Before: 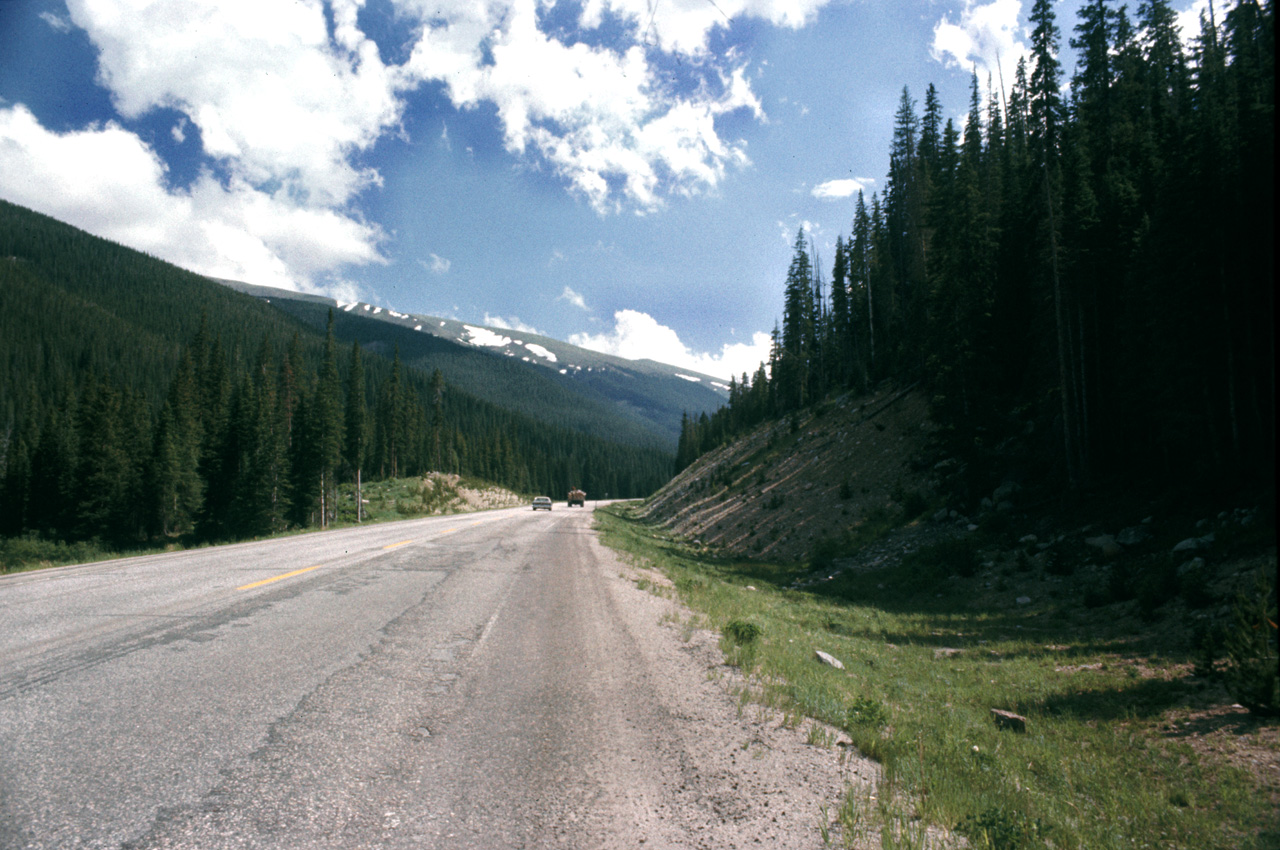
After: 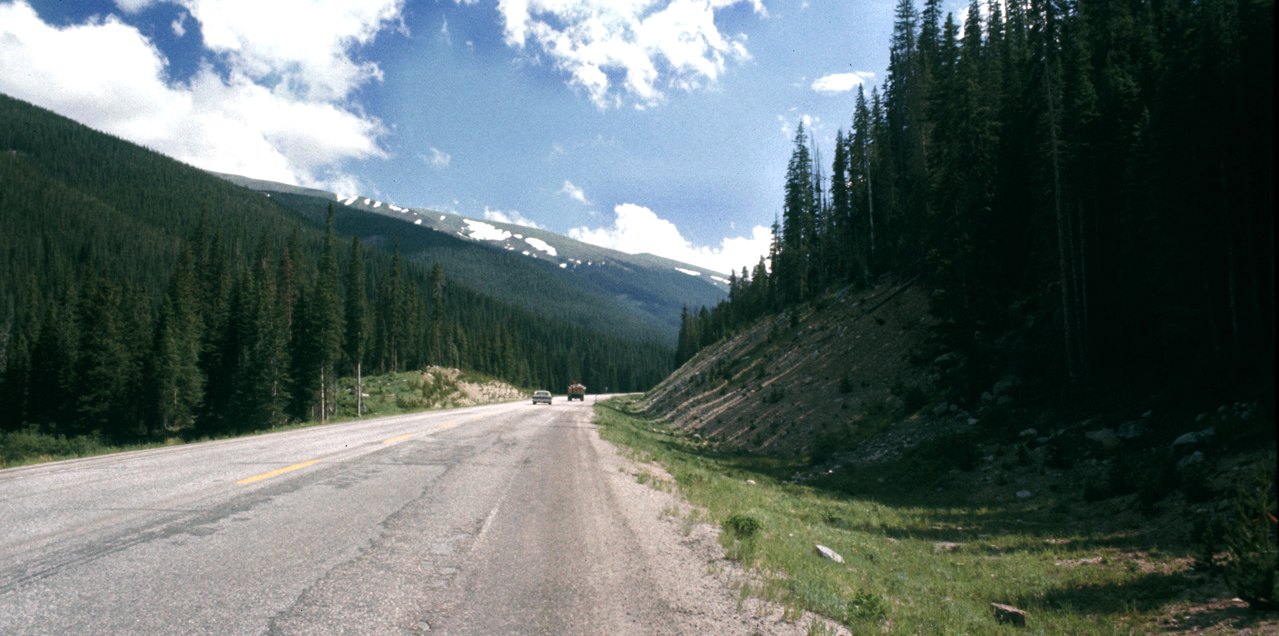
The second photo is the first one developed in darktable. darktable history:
exposure: exposure 0.132 EV, compensate highlight preservation false
crop and rotate: top 12.657%, bottom 12.485%
